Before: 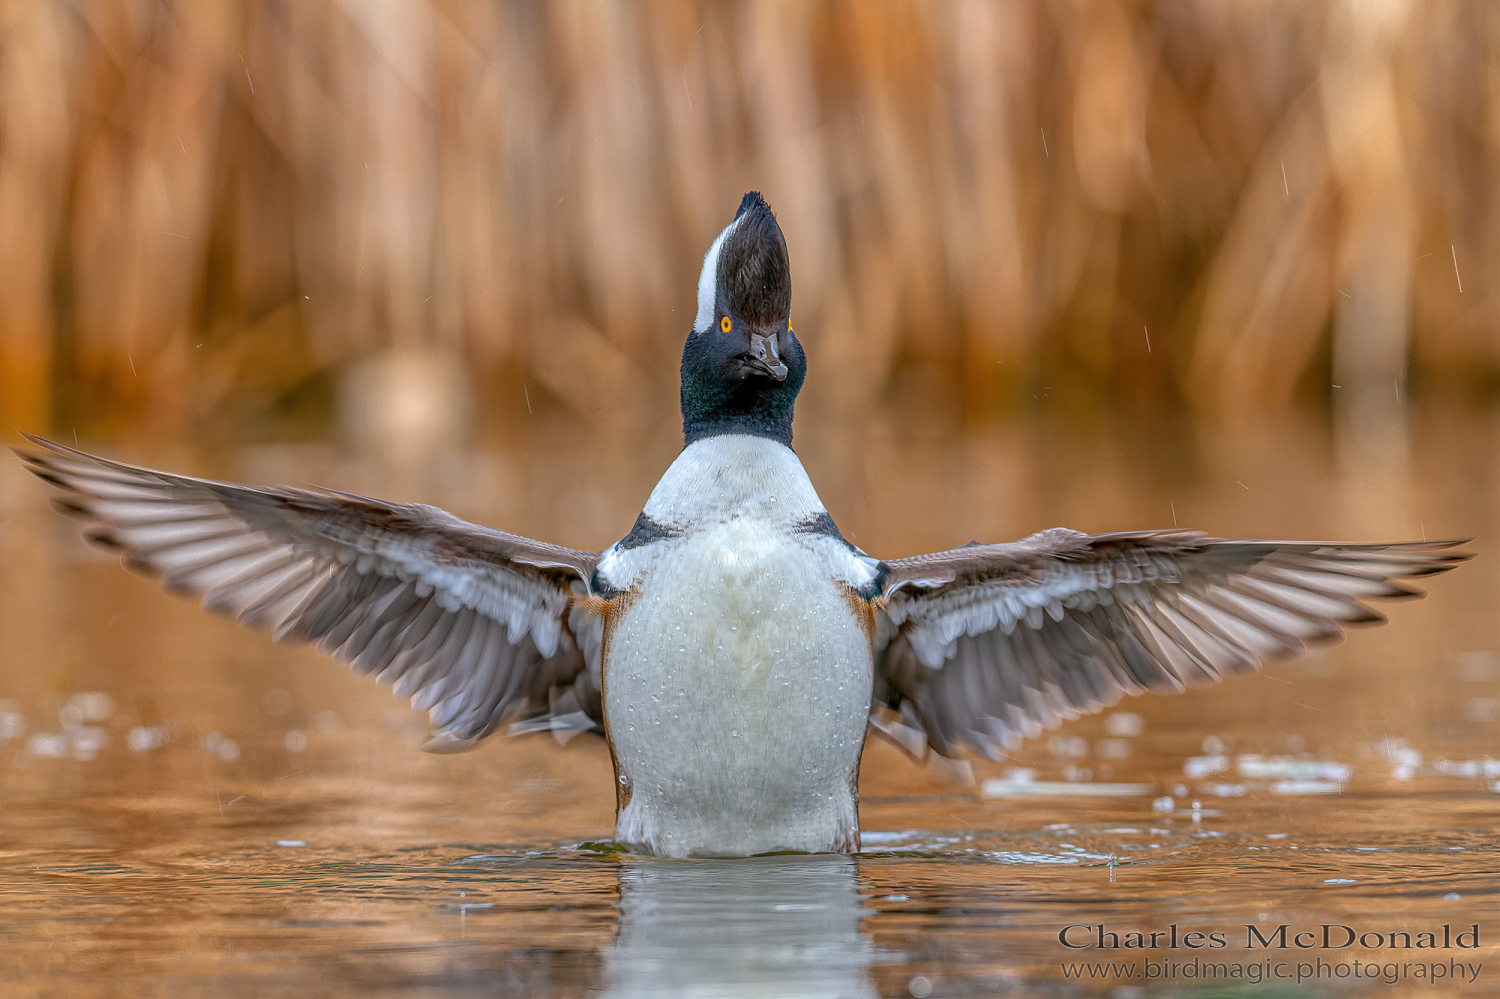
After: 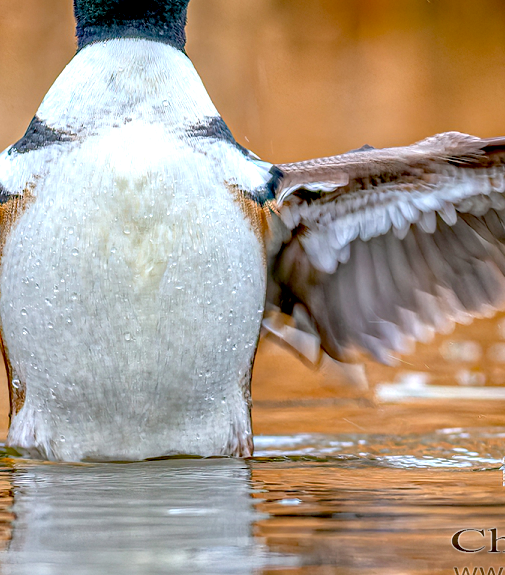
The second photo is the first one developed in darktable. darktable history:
haze removal: compatibility mode true, adaptive false
crop: left 40.513%, top 39.678%, right 25.806%, bottom 2.7%
exposure: black level correction 0.011, exposure 0.695 EV, compensate exposure bias true, compensate highlight preservation false
